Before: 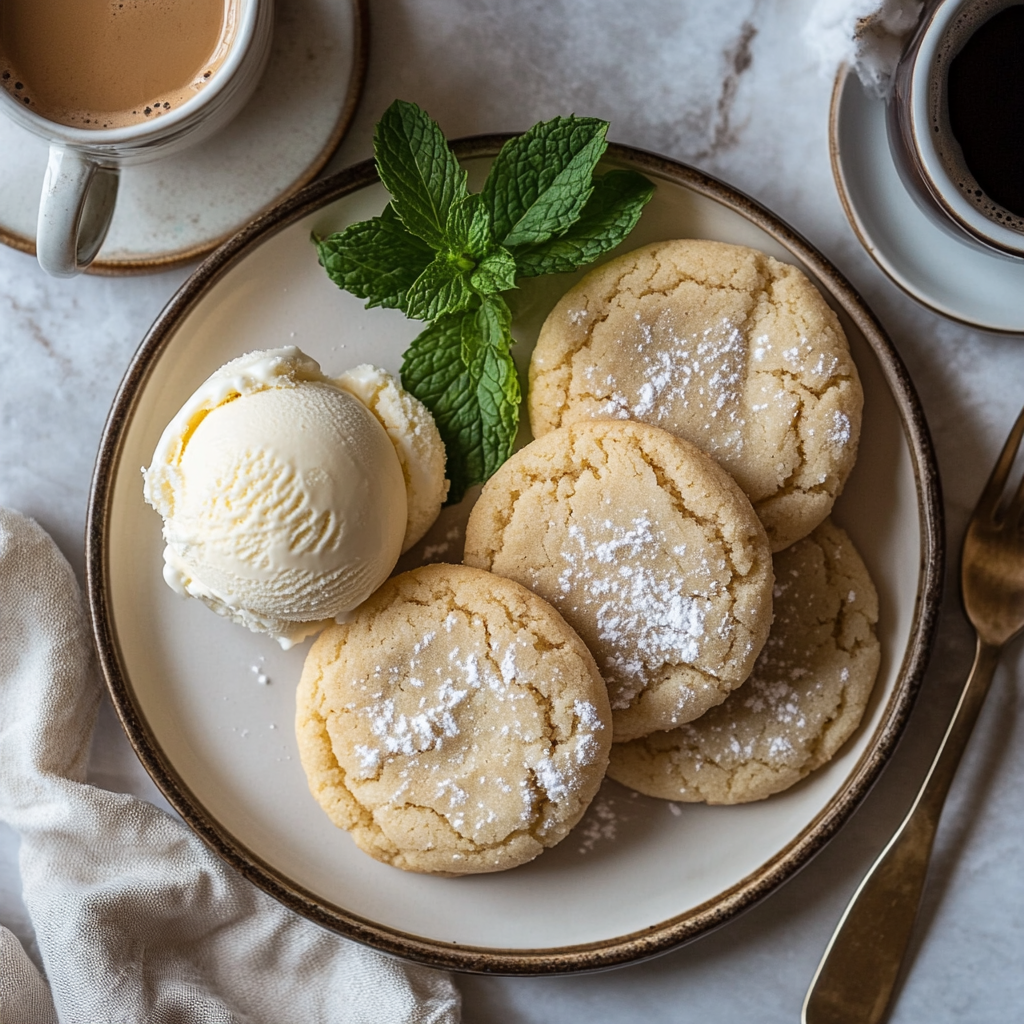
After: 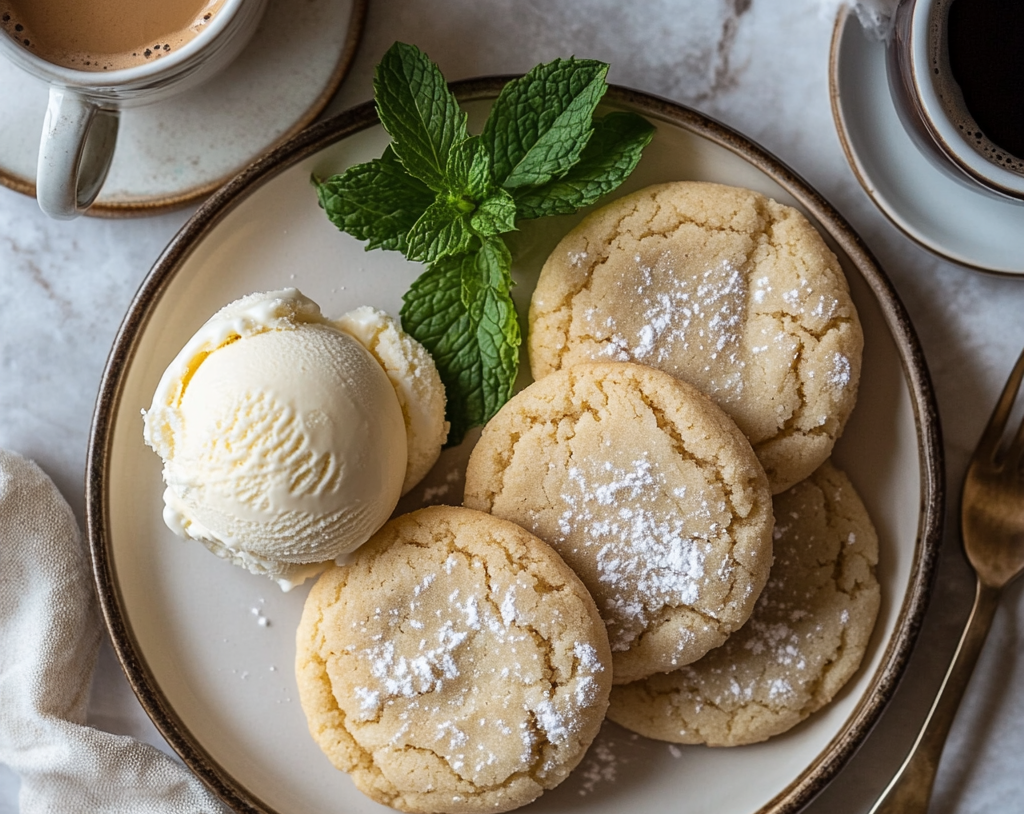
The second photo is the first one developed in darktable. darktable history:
crop and rotate: top 5.666%, bottom 14.81%
